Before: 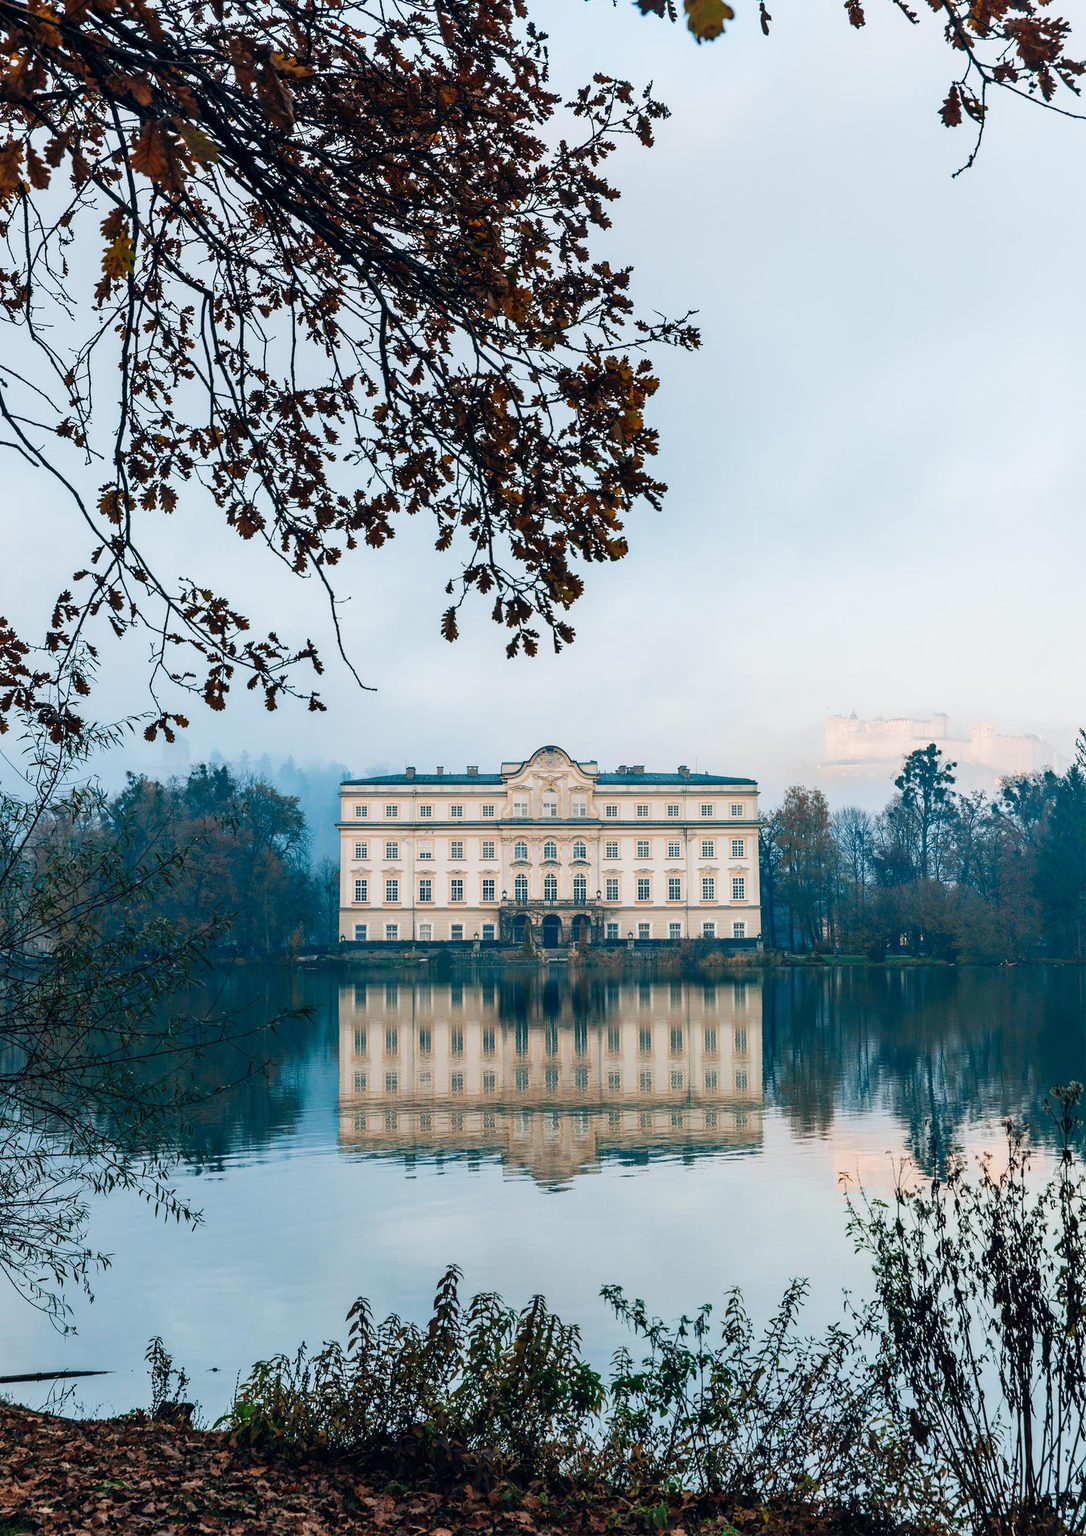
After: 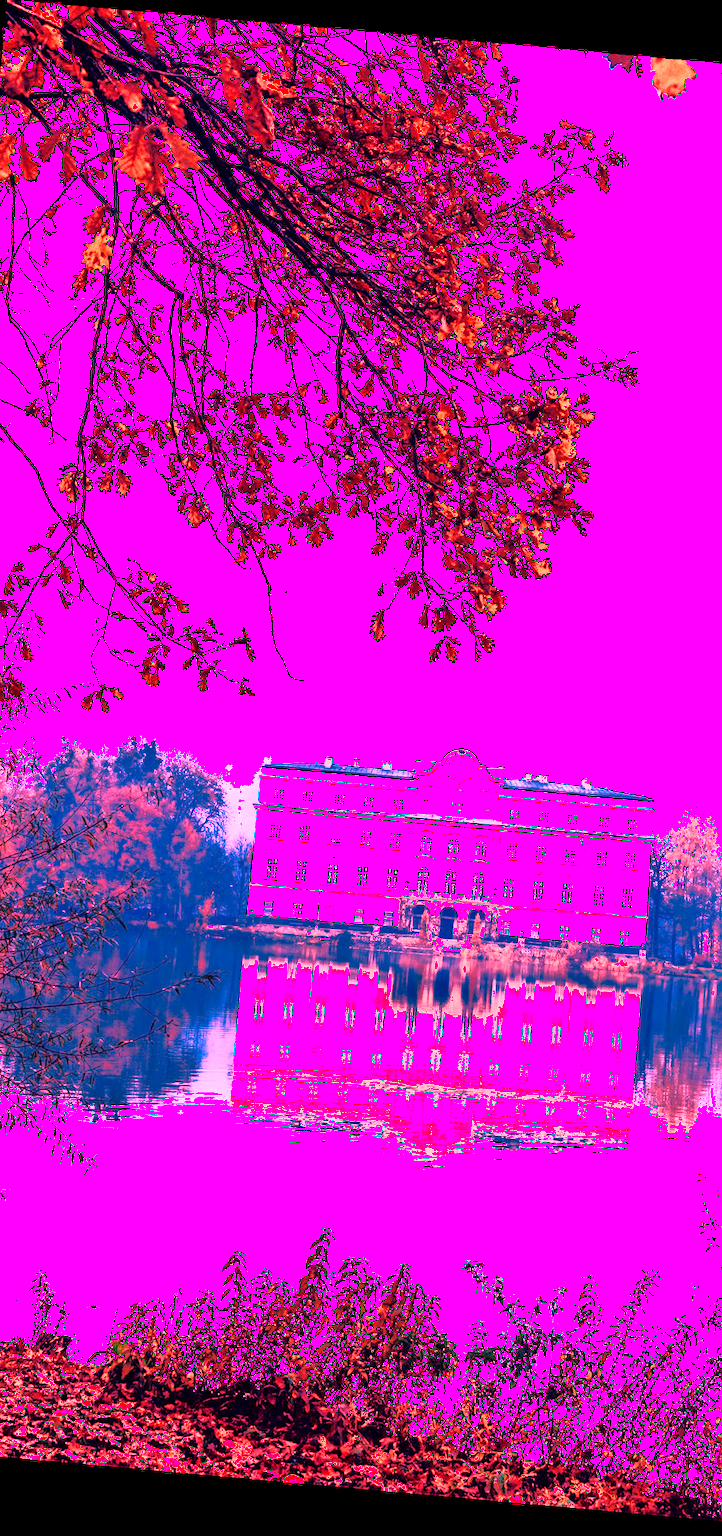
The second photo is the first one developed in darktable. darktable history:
rotate and perspective: rotation 5.12°, automatic cropping off
white balance: red 4.26, blue 1.802
crop: left 10.644%, right 26.528%
shadows and highlights: shadows -62.32, white point adjustment -5.22, highlights 61.59
tone equalizer: -7 EV 0.15 EV, -6 EV 0.6 EV, -5 EV 1.15 EV, -4 EV 1.33 EV, -3 EV 1.15 EV, -2 EV 0.6 EV, -1 EV 0.15 EV, mask exposure compensation -0.5 EV
